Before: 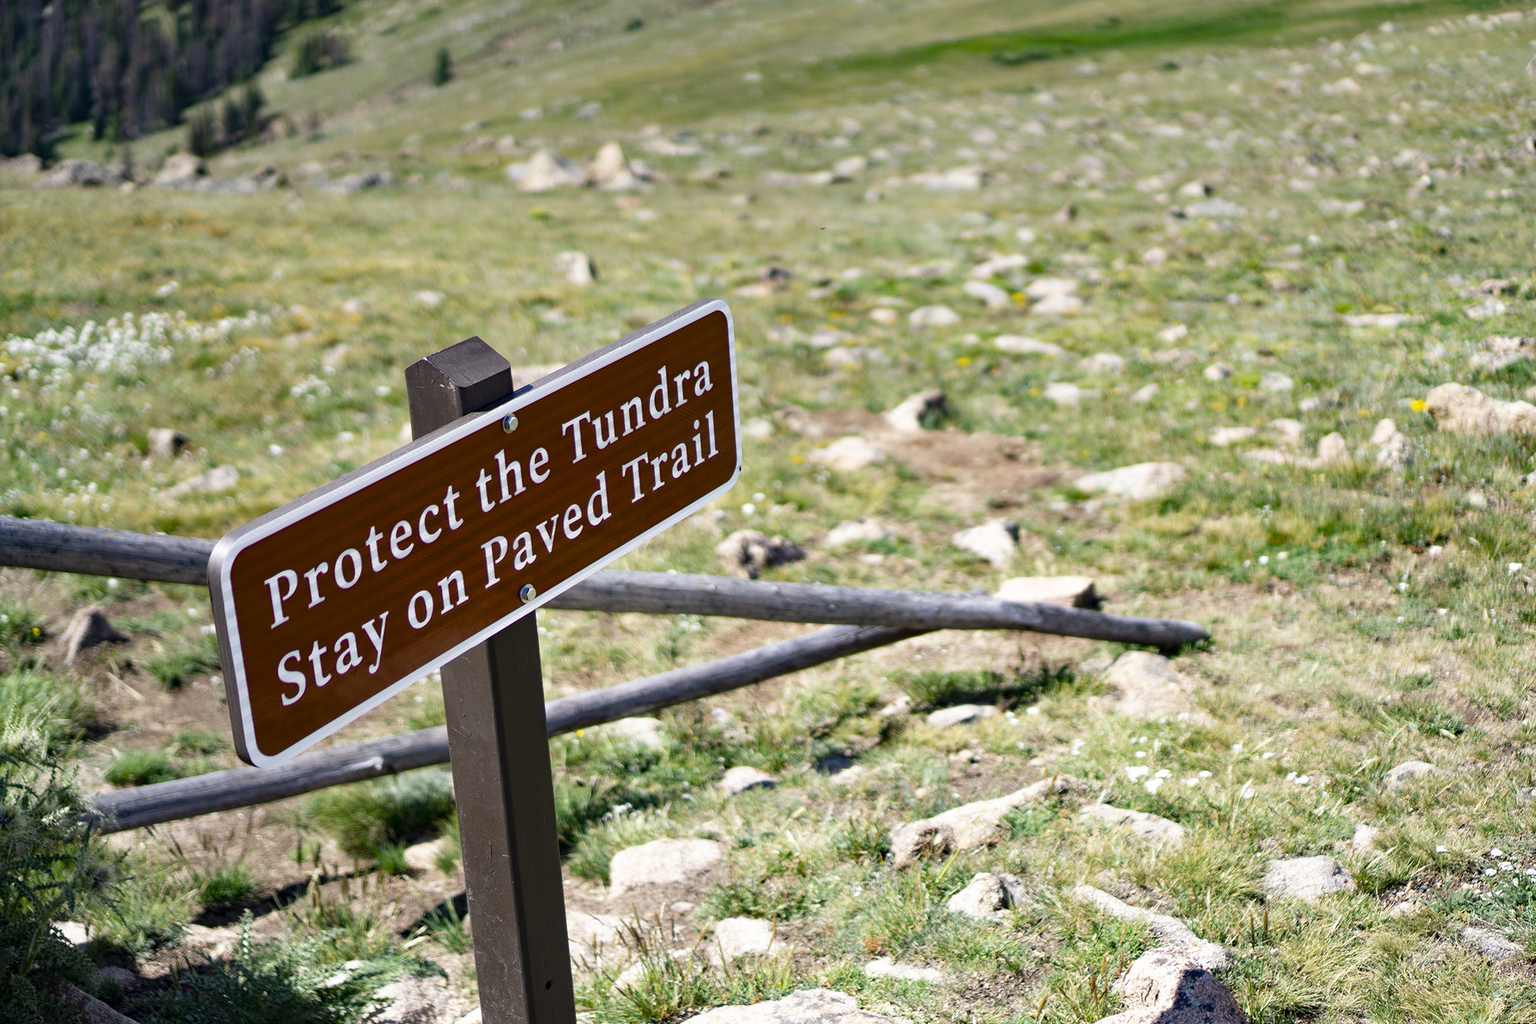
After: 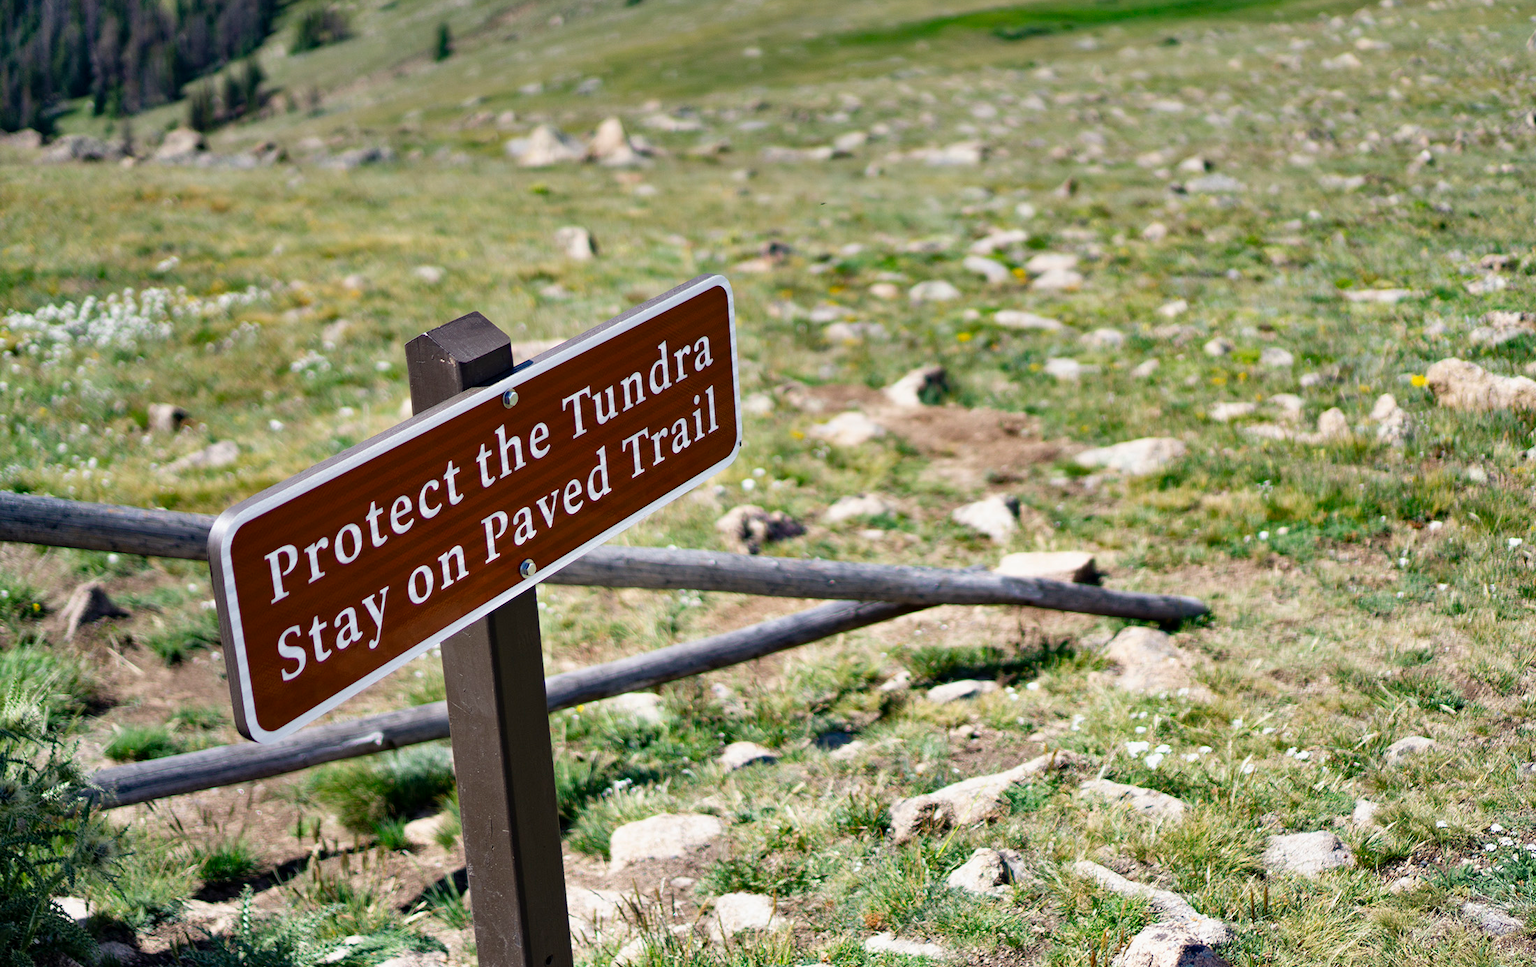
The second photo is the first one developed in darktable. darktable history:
shadows and highlights: shadows 43.71, white point adjustment -1.46, soften with gaussian
crop and rotate: top 2.479%, bottom 3.018%
